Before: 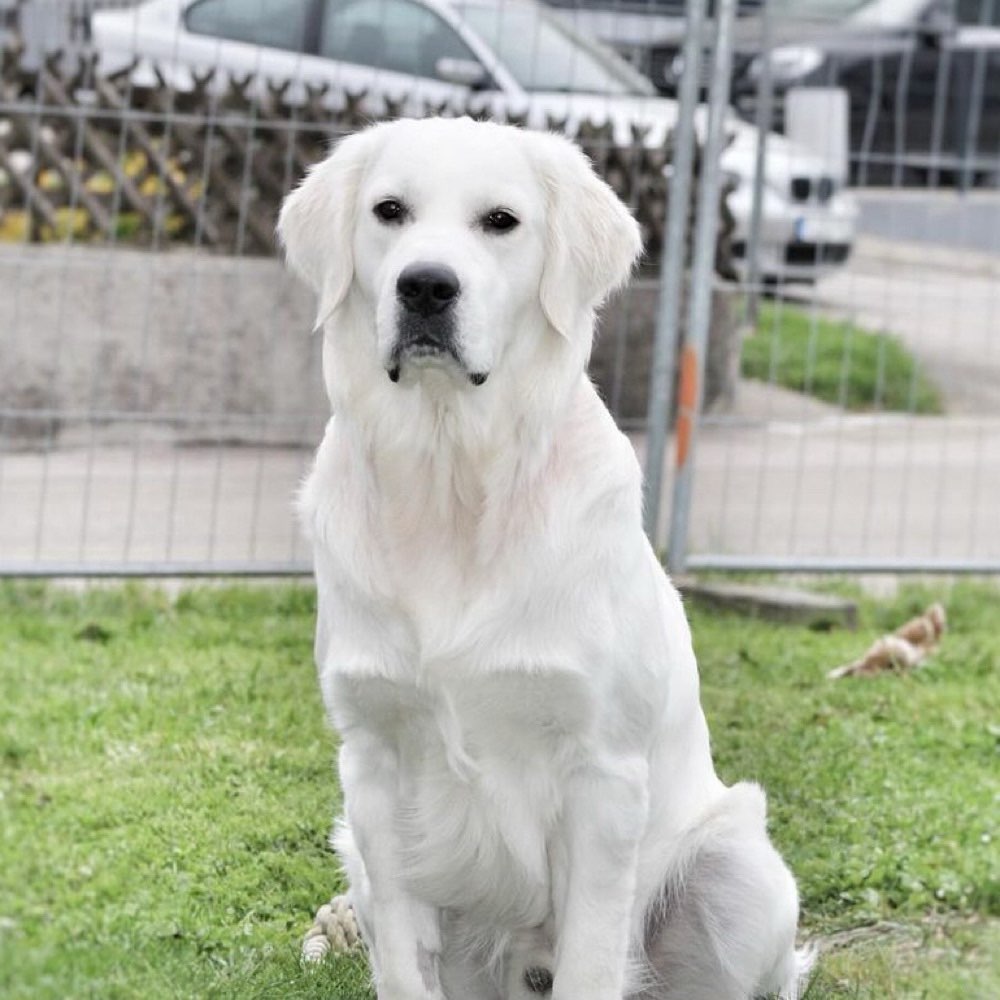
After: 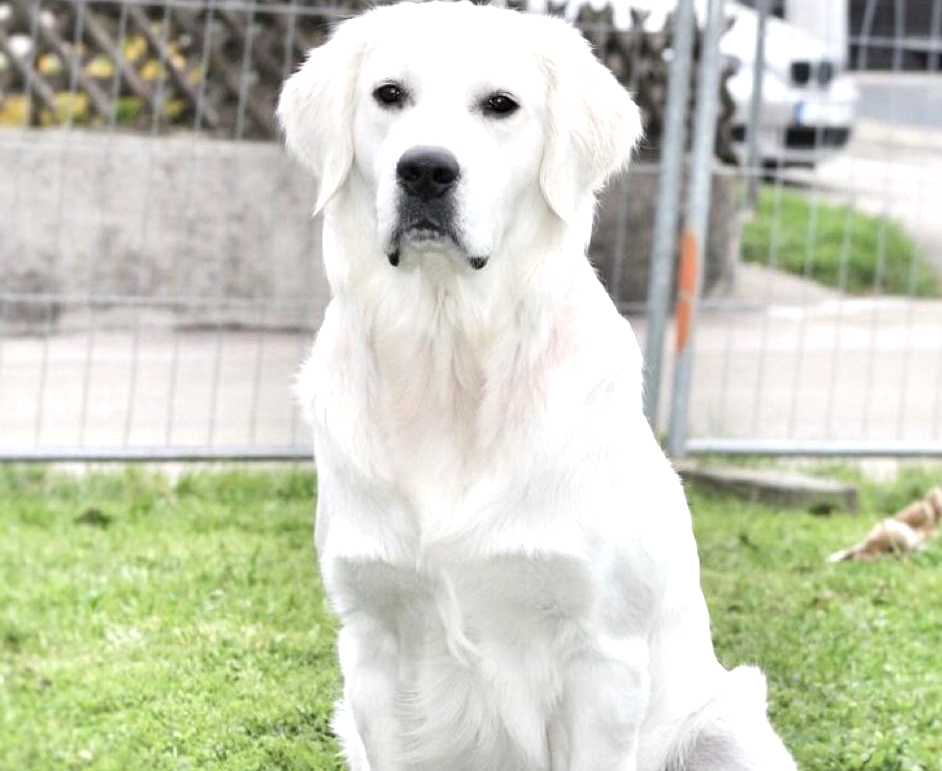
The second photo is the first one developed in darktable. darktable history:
crop and rotate: angle 0.03°, top 11.643%, right 5.651%, bottom 11.189%
color correction: saturation 0.98
exposure: black level correction 0, exposure 0.5 EV, compensate highlight preservation false
